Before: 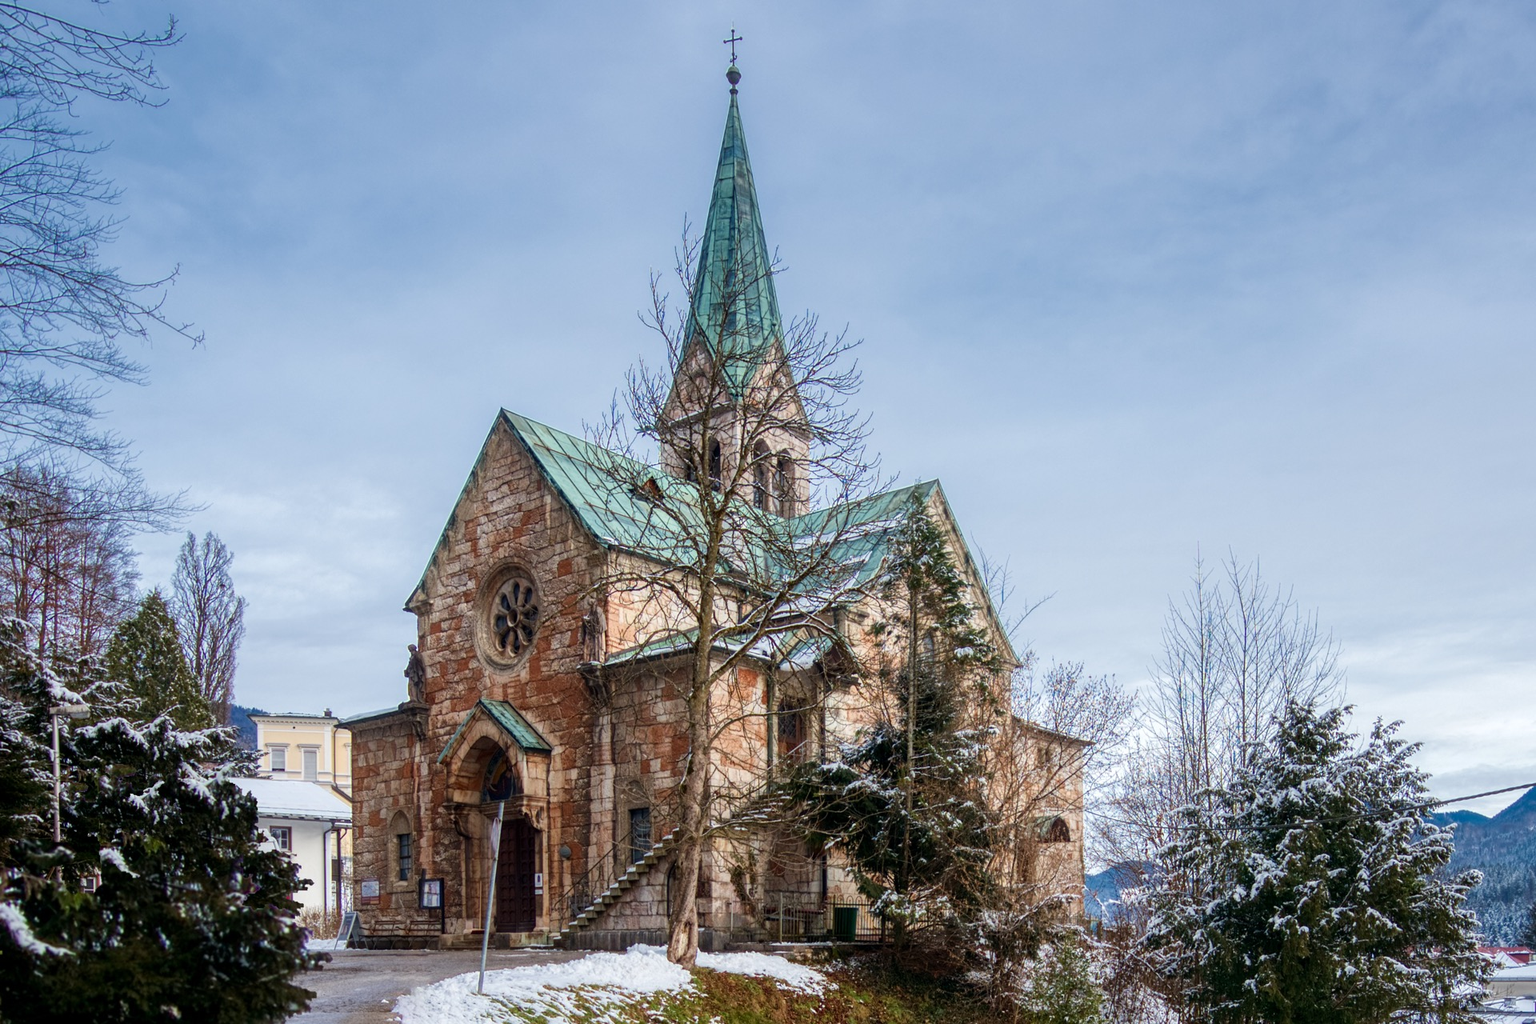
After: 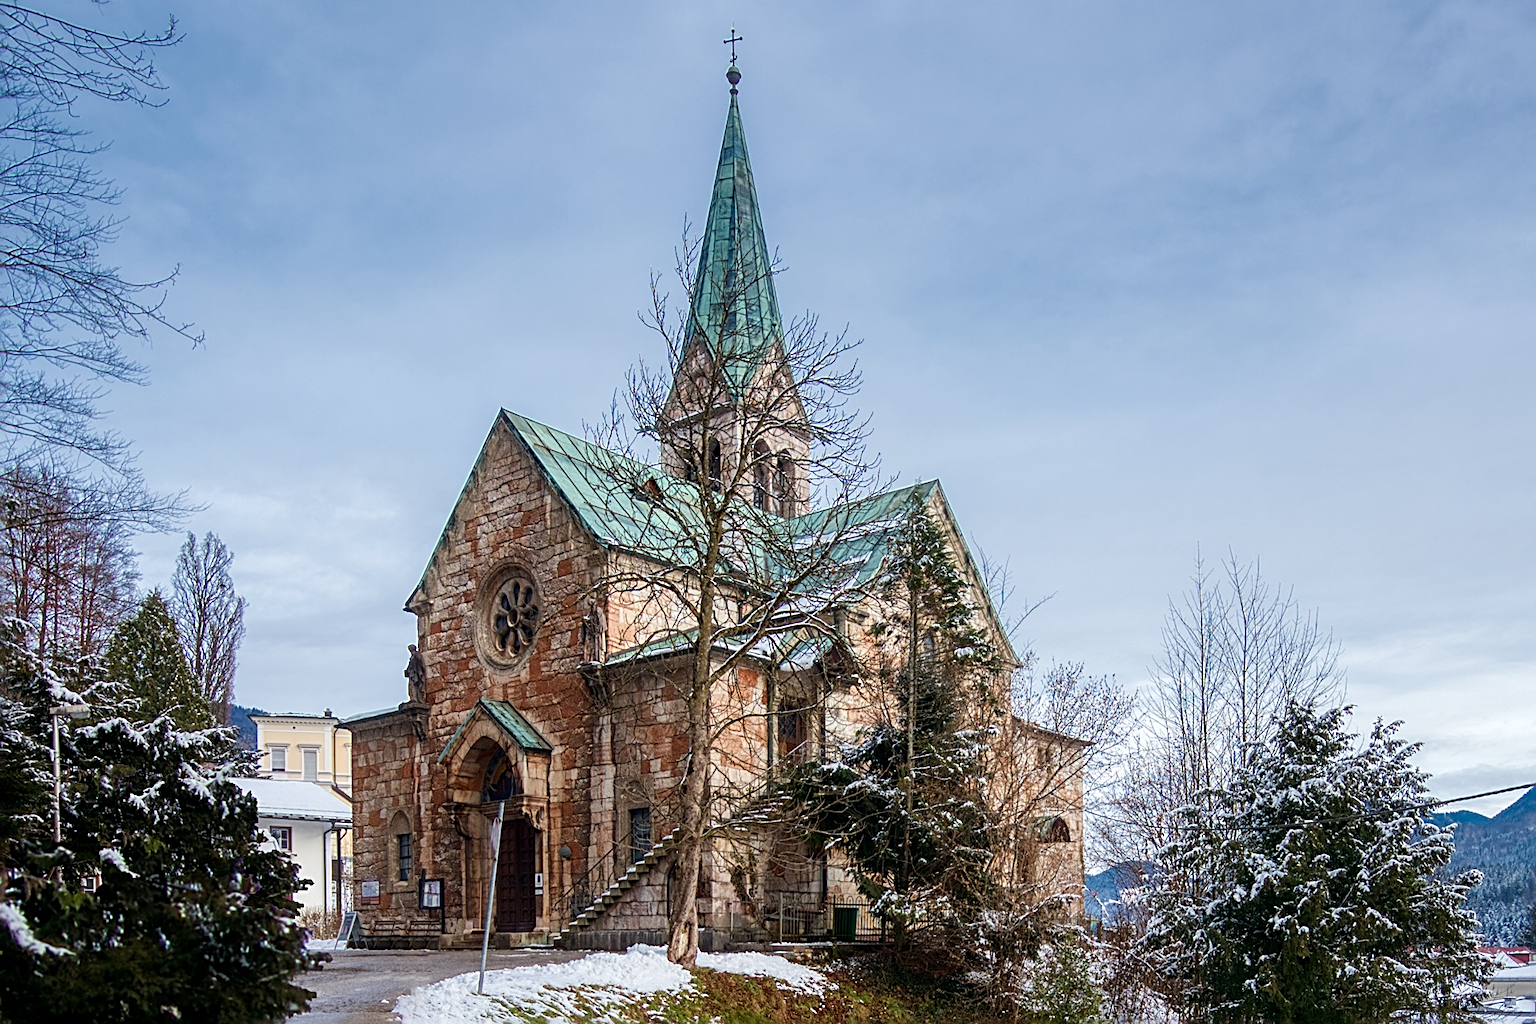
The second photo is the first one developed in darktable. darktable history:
sharpen: radius 2.535, amount 0.618
